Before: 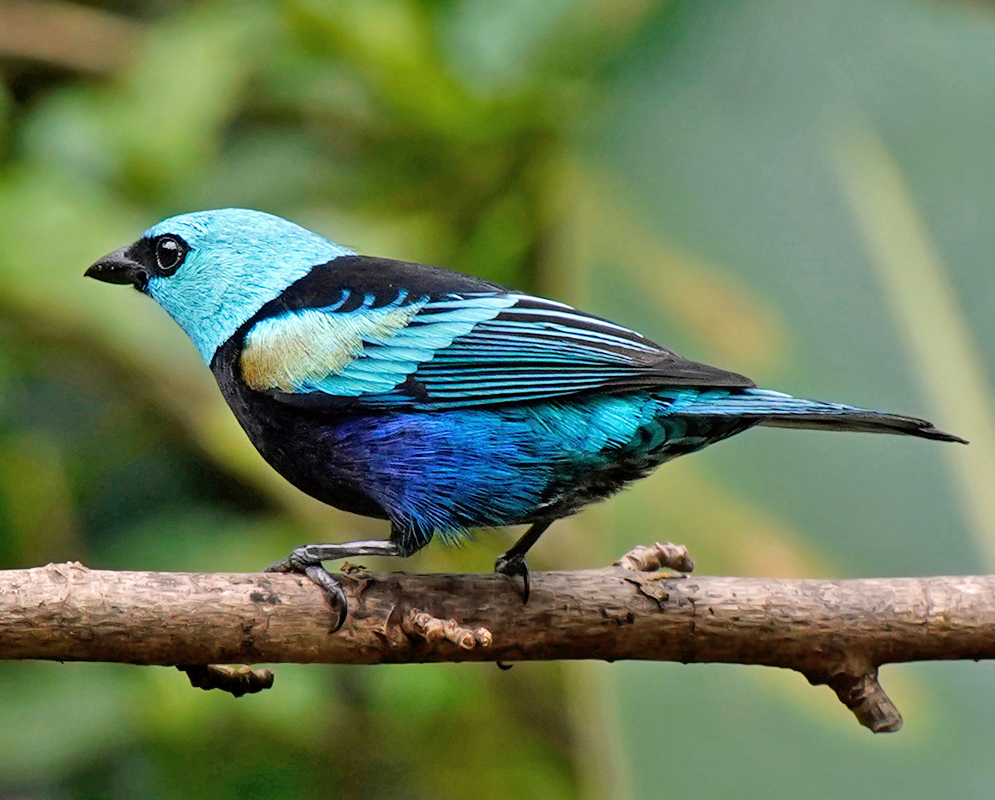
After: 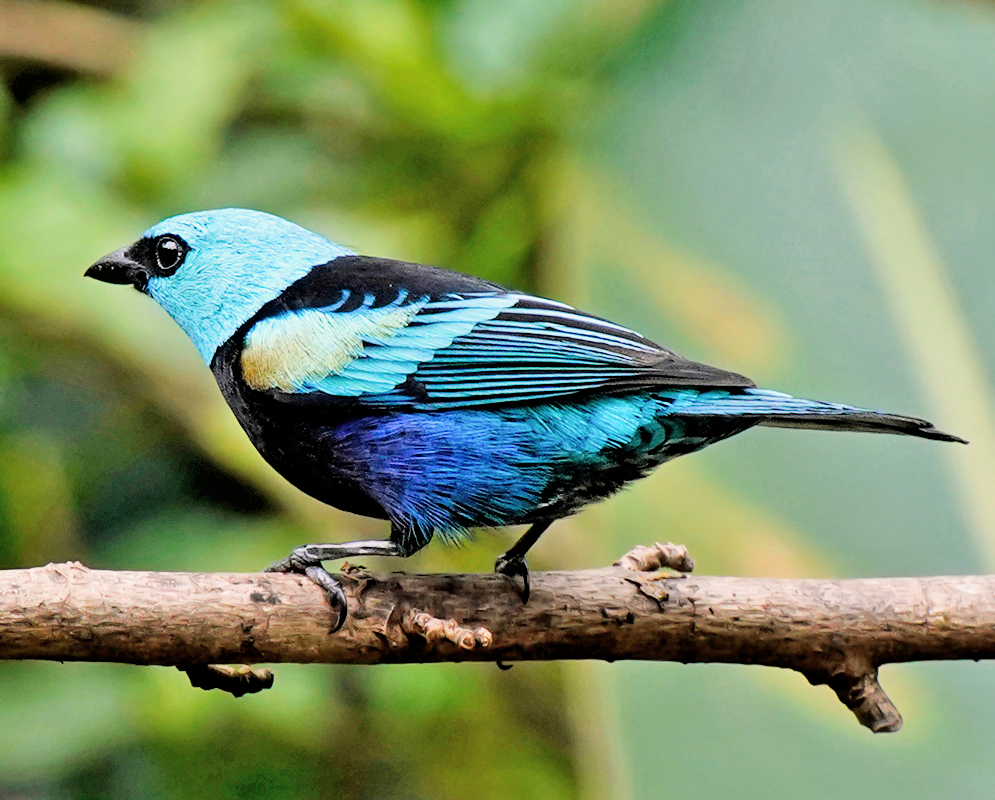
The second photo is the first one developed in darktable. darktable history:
filmic rgb: black relative exposure -7.75 EV, white relative exposure 4.39 EV, hardness 3.76, latitude 49.94%, contrast 1.101
exposure: exposure 0.664 EV, compensate highlight preservation false
